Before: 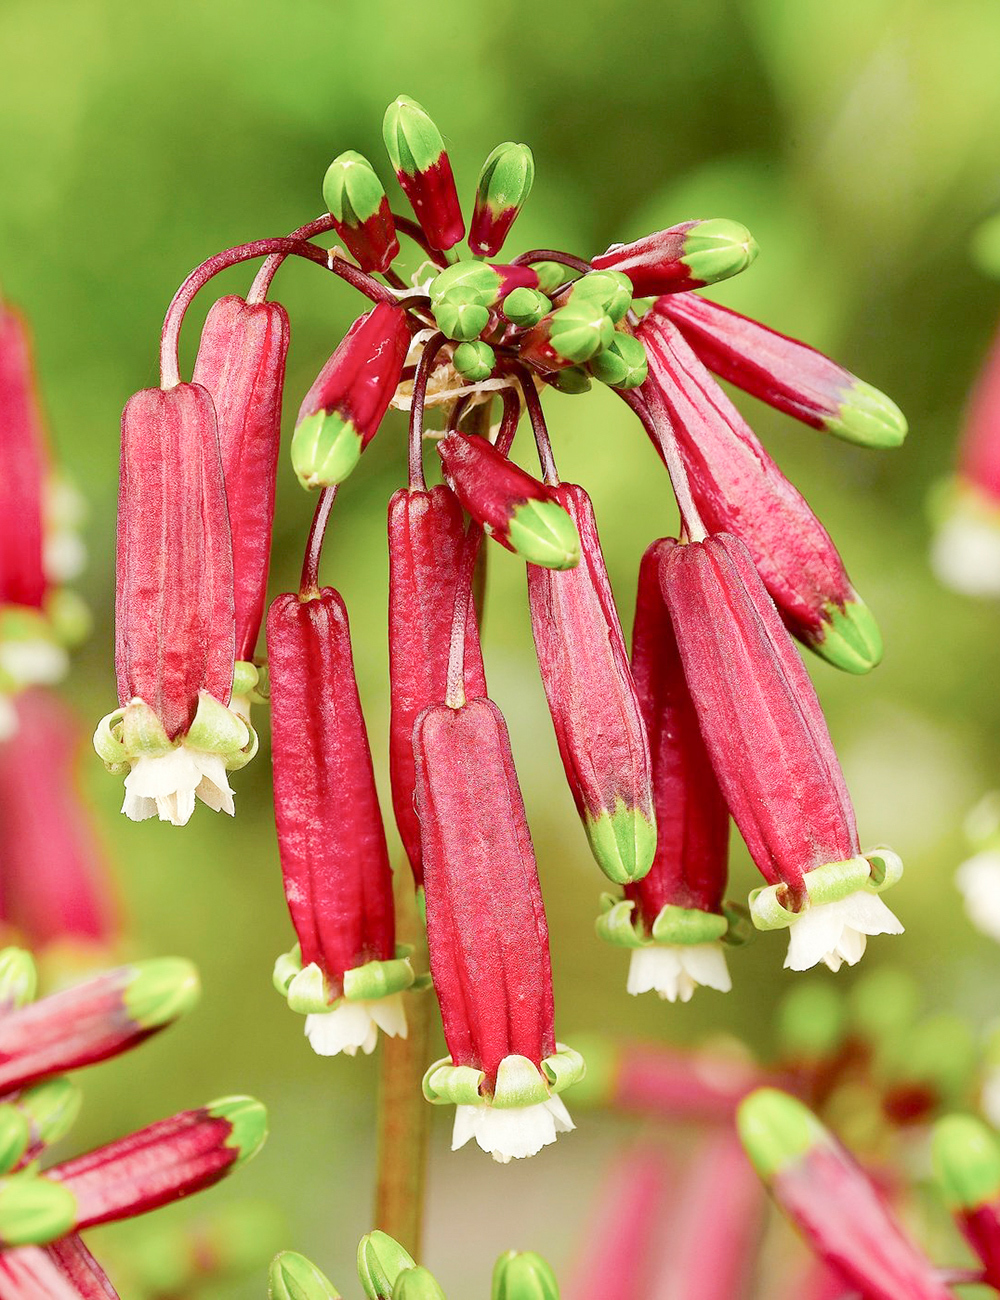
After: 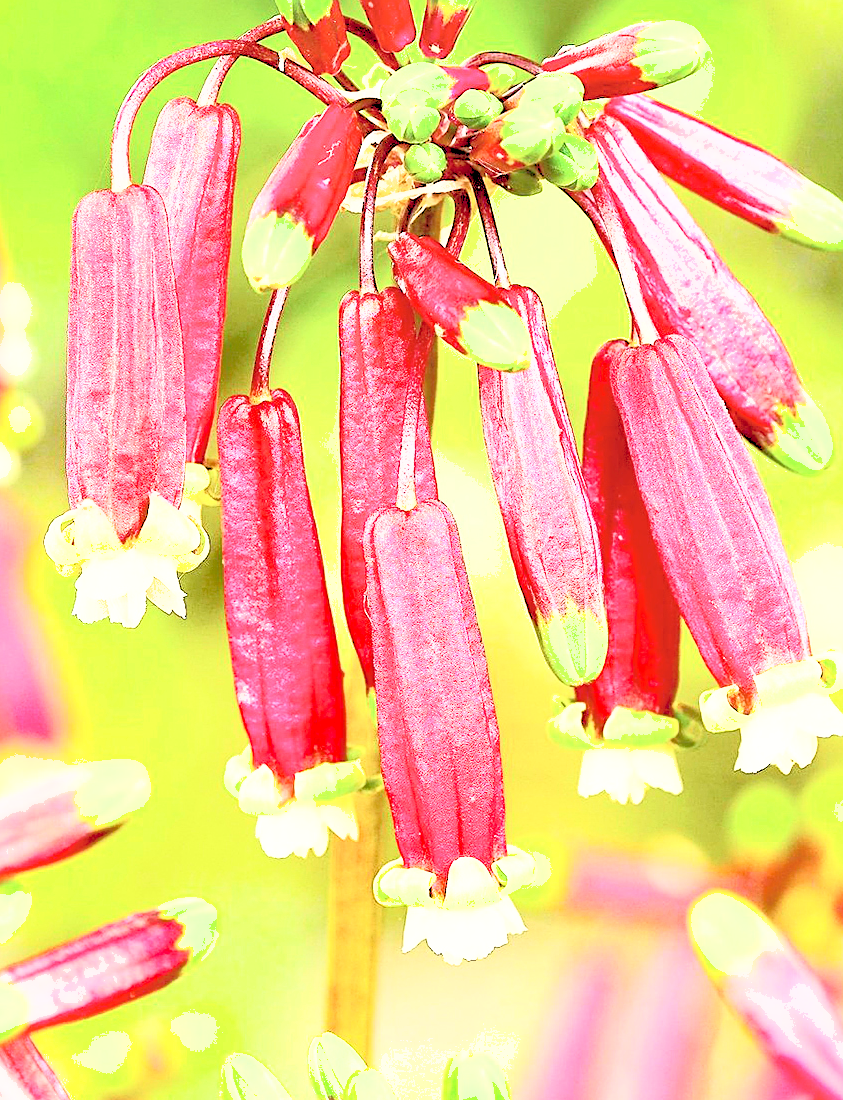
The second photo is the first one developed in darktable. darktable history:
sharpen: on, module defaults
levels: levels [0.072, 0.414, 0.976]
crop and rotate: left 4.975%, top 15.371%, right 10.685%
exposure: black level correction 0.001, exposure 0.192 EV, compensate highlight preservation false
shadows and highlights: on, module defaults
tone curve: curves: ch0 [(0, 0) (0.003, 0.003) (0.011, 0.011) (0.025, 0.026) (0.044, 0.045) (0.069, 0.087) (0.1, 0.141) (0.136, 0.202) (0.177, 0.271) (0.224, 0.357) (0.277, 0.461) (0.335, 0.583) (0.399, 0.685) (0.468, 0.782) (0.543, 0.867) (0.623, 0.927) (0.709, 0.96) (0.801, 0.975) (0.898, 0.987) (1, 1)], color space Lab, independent channels, preserve colors none
